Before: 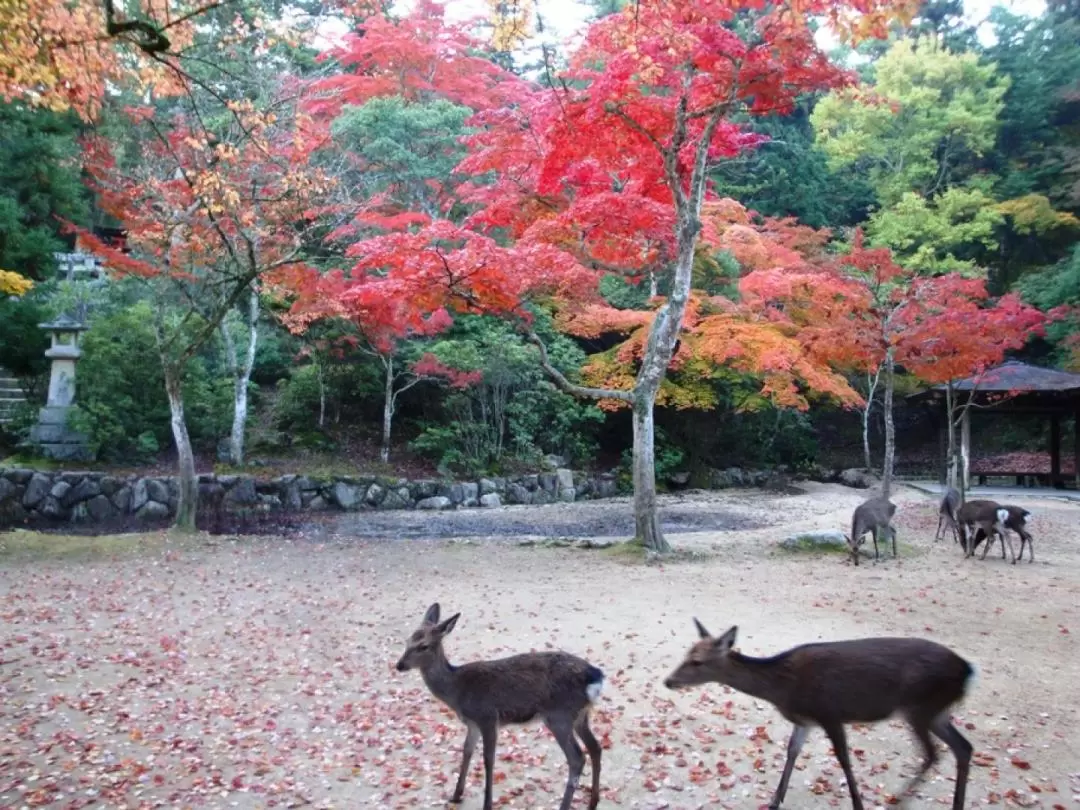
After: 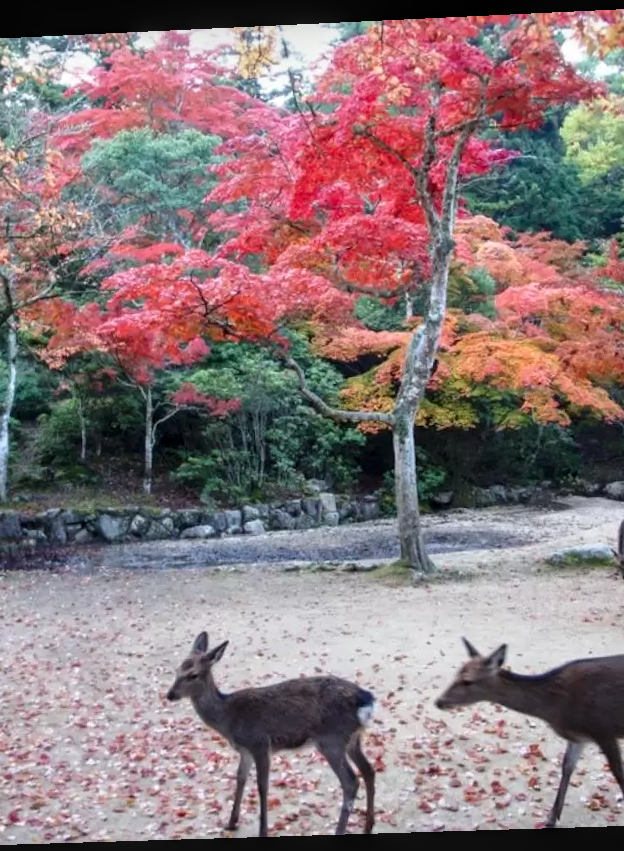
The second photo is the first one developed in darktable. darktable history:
crop and rotate: left 22.516%, right 21.234%
rotate and perspective: rotation -2.22°, lens shift (horizontal) -0.022, automatic cropping off
local contrast: on, module defaults
